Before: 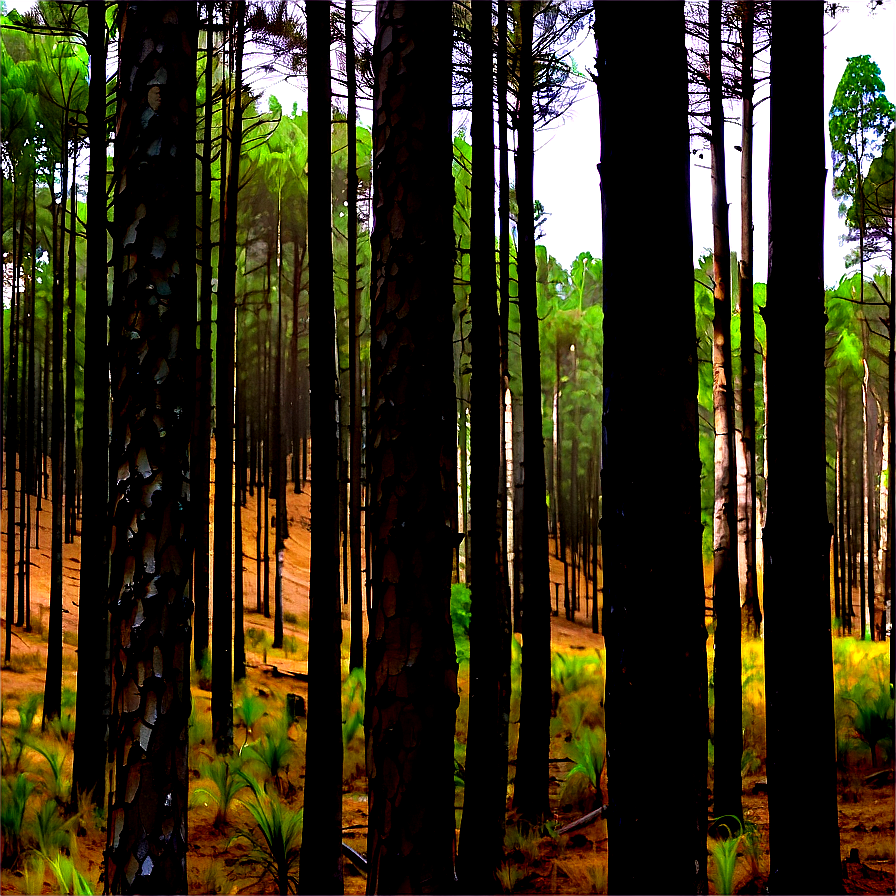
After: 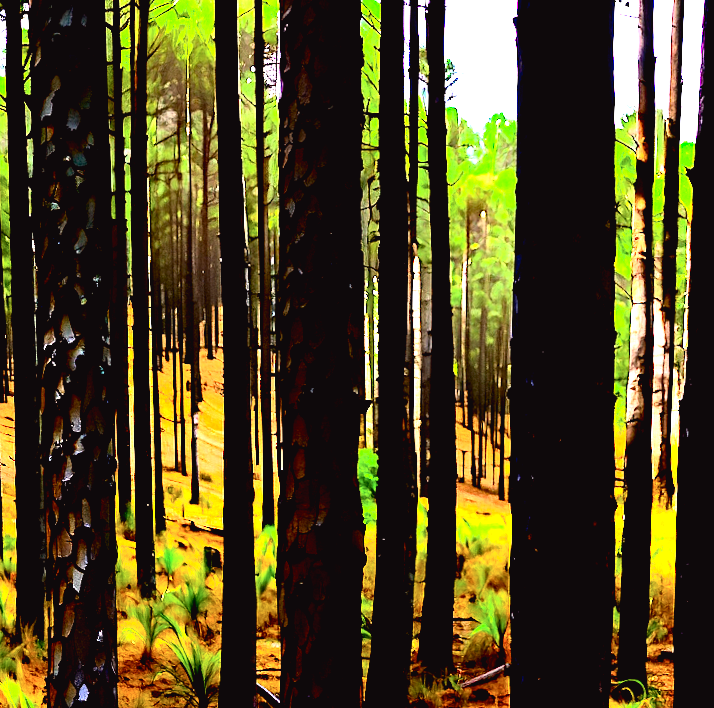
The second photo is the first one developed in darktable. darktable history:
rotate and perspective: rotation 0.062°, lens shift (vertical) 0.115, lens shift (horizontal) -0.133, crop left 0.047, crop right 0.94, crop top 0.061, crop bottom 0.94
exposure: black level correction 0.001, exposure 1.646 EV, compensate exposure bias true, compensate highlight preservation false
tone curve: curves: ch0 [(0.003, 0.029) (0.202, 0.232) (0.46, 0.56) (0.611, 0.739) (0.843, 0.941) (1, 0.99)]; ch1 [(0, 0) (0.35, 0.356) (0.45, 0.453) (0.508, 0.515) (0.617, 0.601) (1, 1)]; ch2 [(0, 0) (0.456, 0.469) (0.5, 0.5) (0.556, 0.566) (0.635, 0.642) (1, 1)], color space Lab, independent channels, preserve colors none
haze removal: compatibility mode true, adaptive false
base curve: curves: ch0 [(0, 0) (0.303, 0.277) (1, 1)]
crop and rotate: left 4.842%, top 15.51%, right 10.668%
